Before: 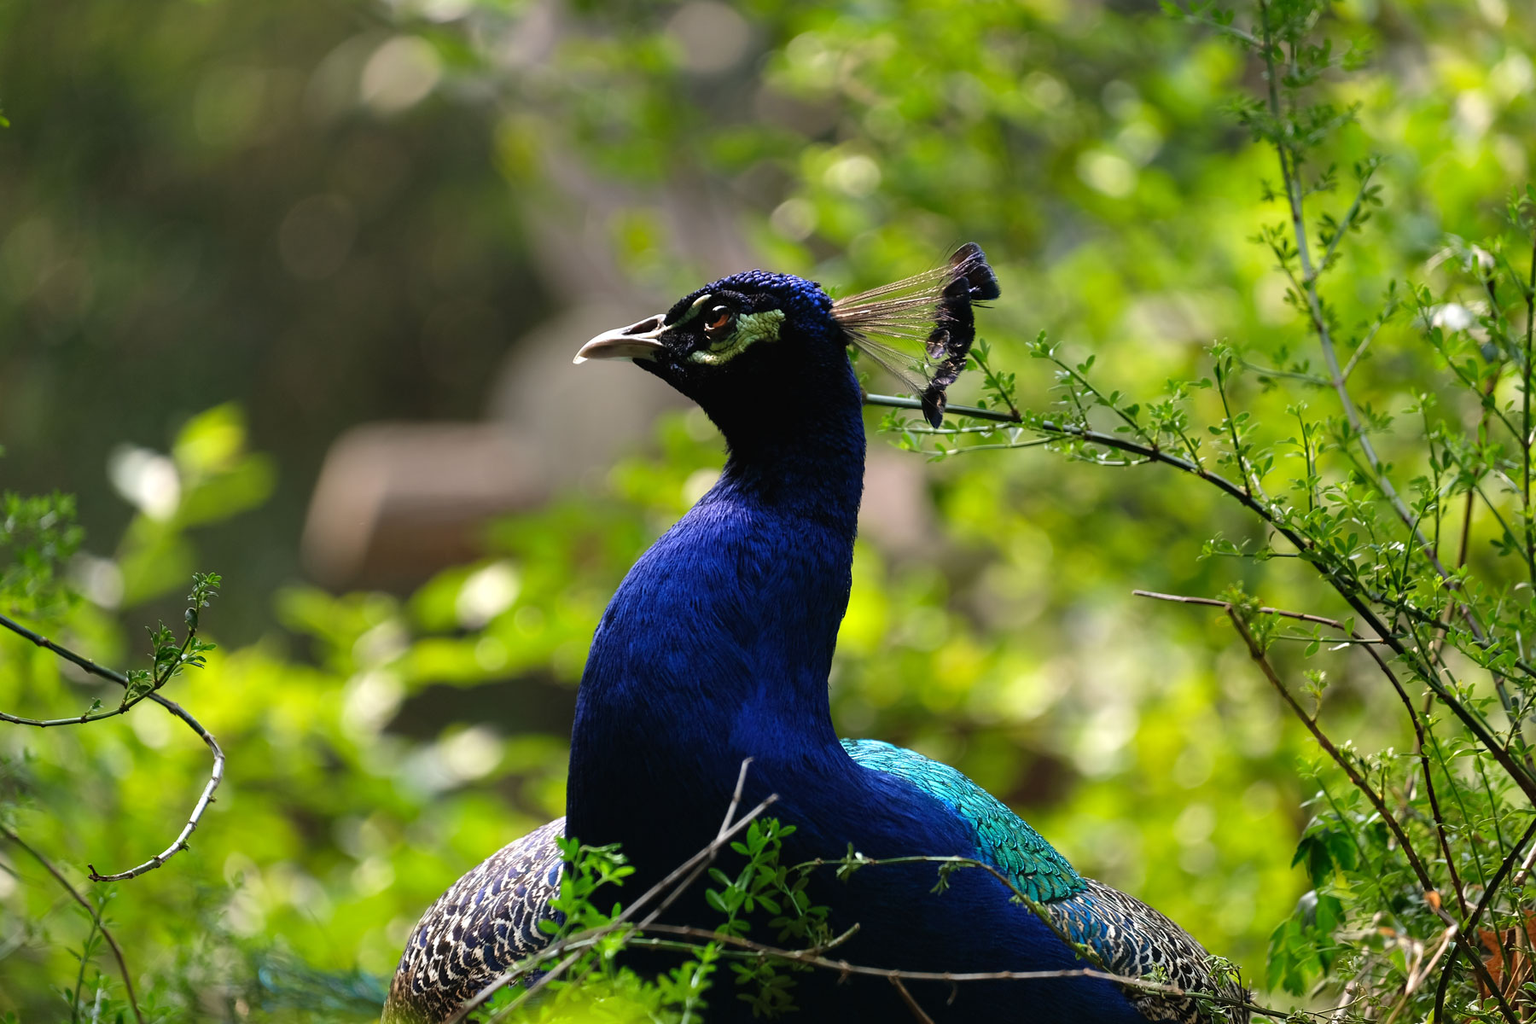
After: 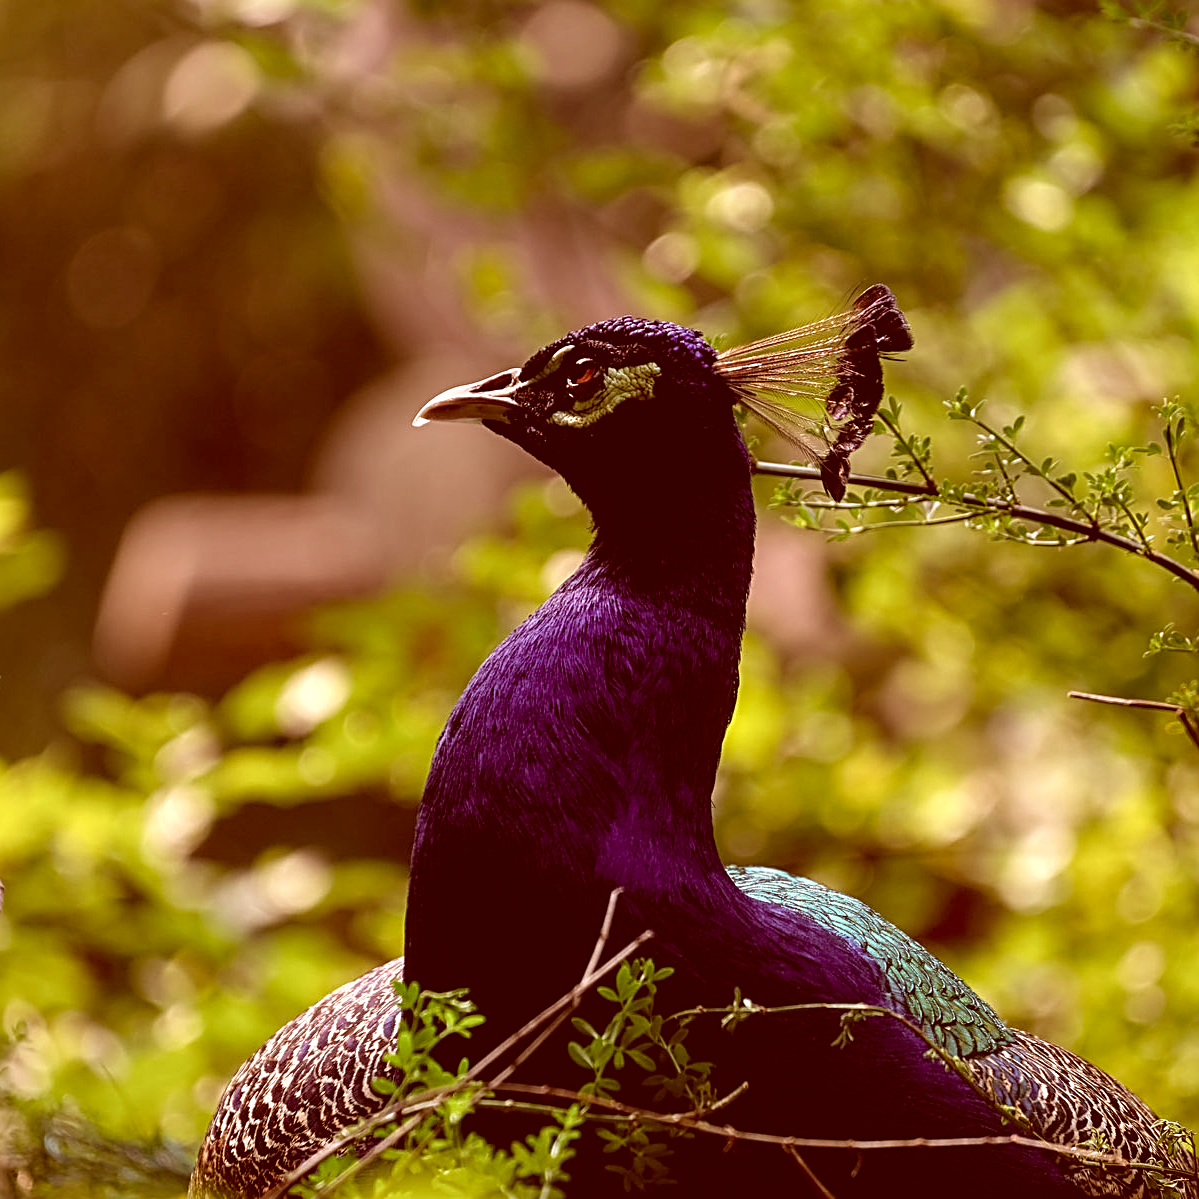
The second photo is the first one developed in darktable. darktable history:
color correction: highlights a* 9.52, highlights b* 8.96, shadows a* 39.56, shadows b* 39.79, saturation 0.822
sharpen: radius 2.594, amount 0.686
crop and rotate: left 14.398%, right 18.956%
local contrast: highlights 53%, shadows 51%, detail 130%, midtone range 0.451
